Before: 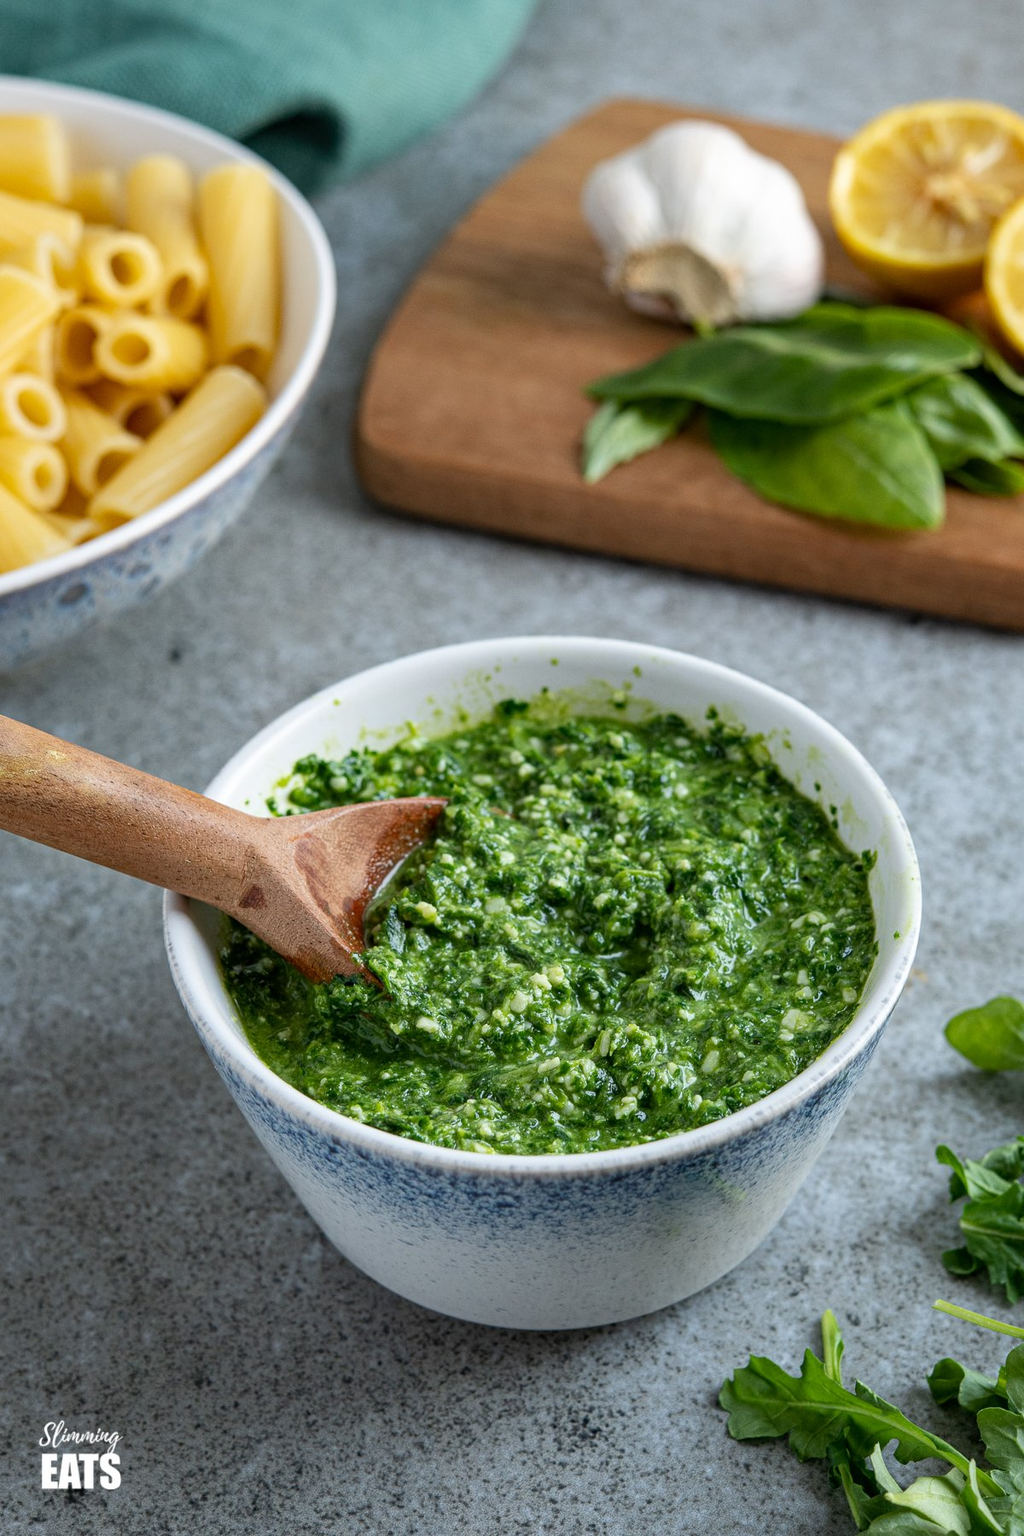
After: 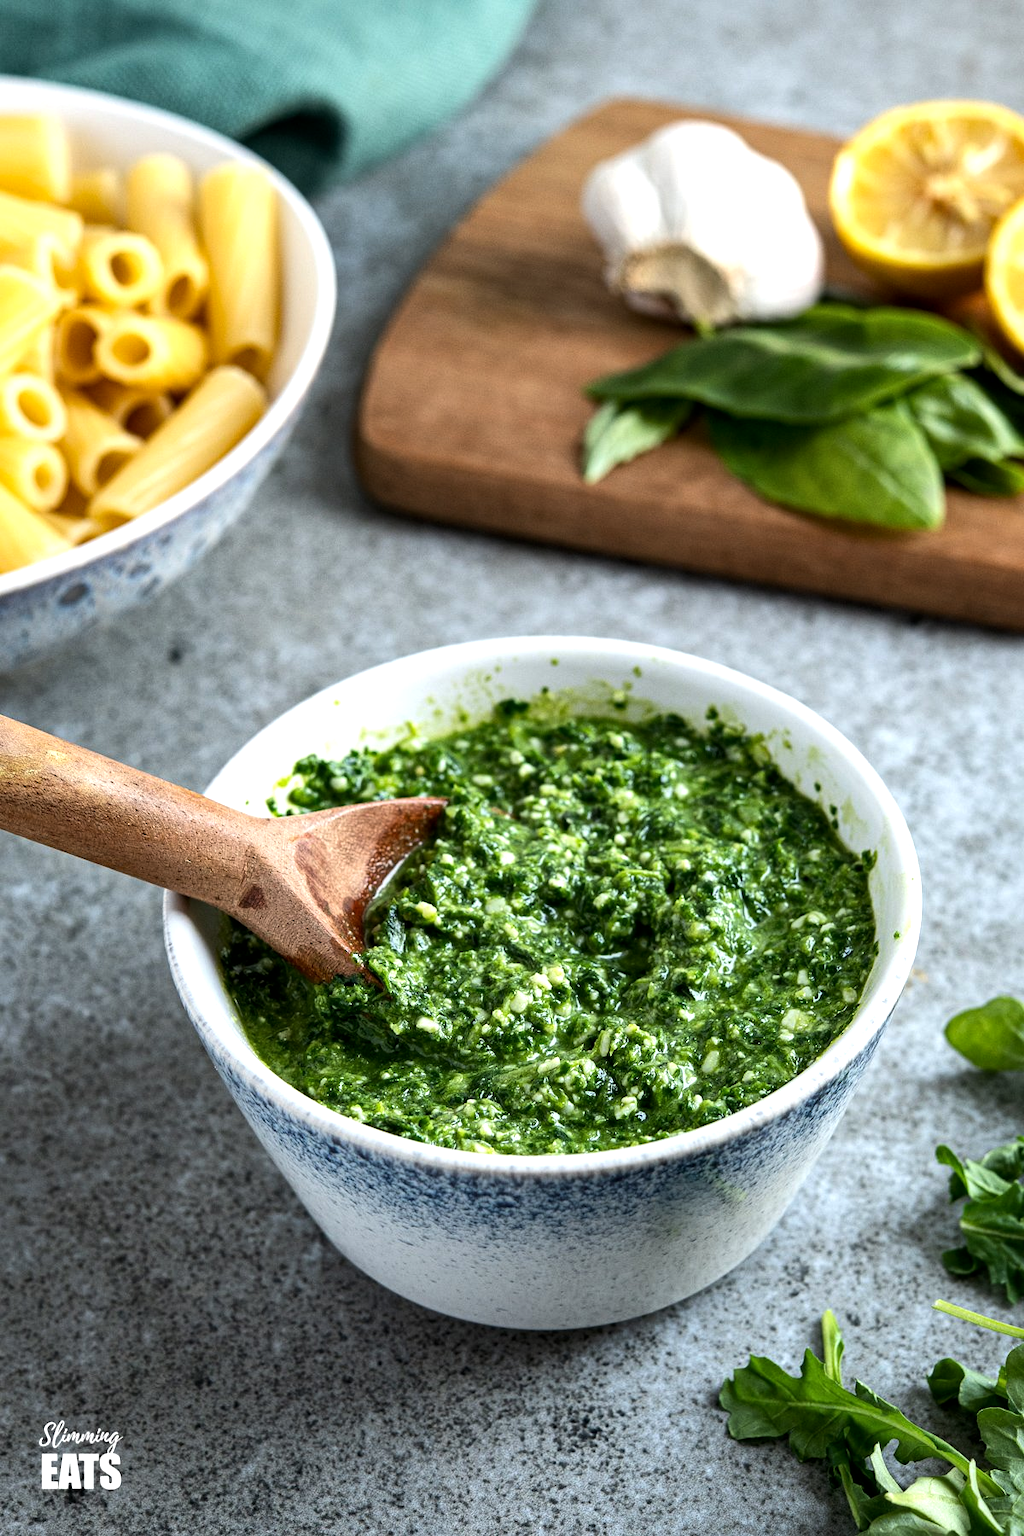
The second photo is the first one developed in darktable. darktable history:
tone equalizer: -8 EV -0.724 EV, -7 EV -0.665 EV, -6 EV -0.58 EV, -5 EV -0.365 EV, -3 EV 0.367 EV, -2 EV 0.6 EV, -1 EV 0.694 EV, +0 EV 0.74 EV, edges refinement/feathering 500, mask exposure compensation -1.57 EV, preserve details no
local contrast: mode bilateral grid, contrast 19, coarseness 51, detail 119%, midtone range 0.2
